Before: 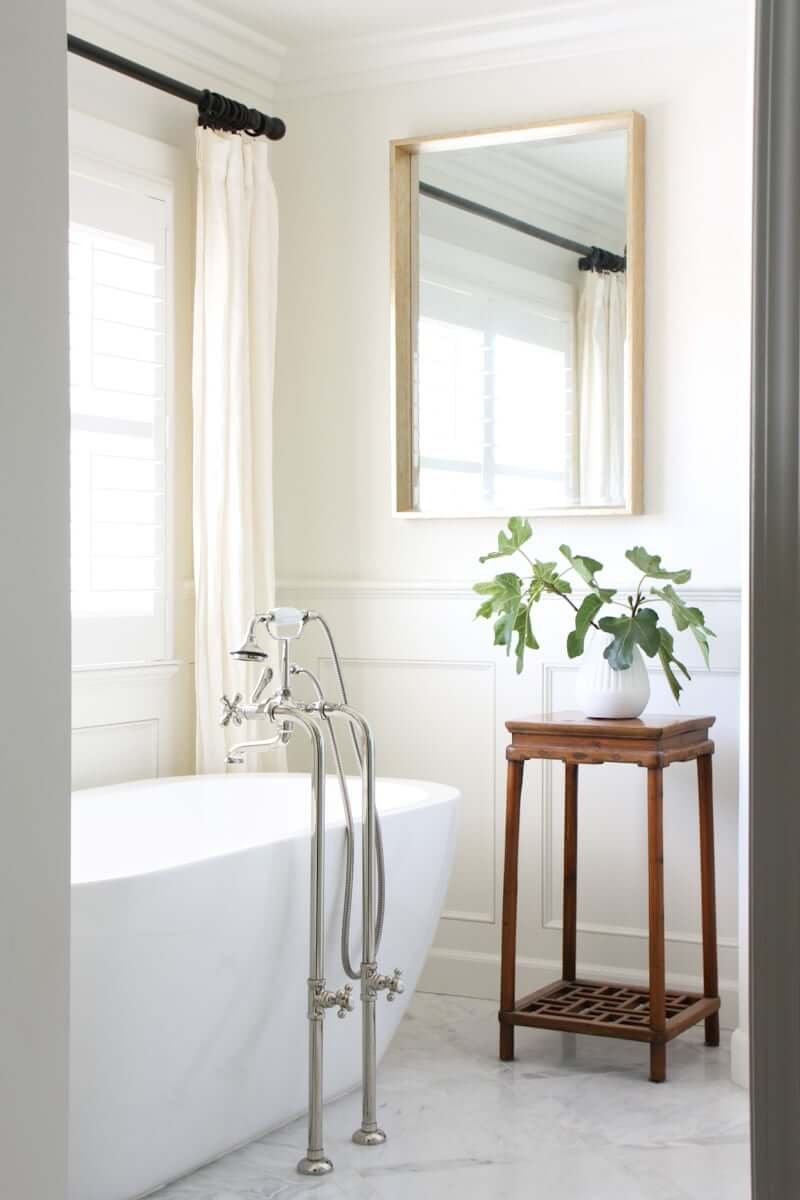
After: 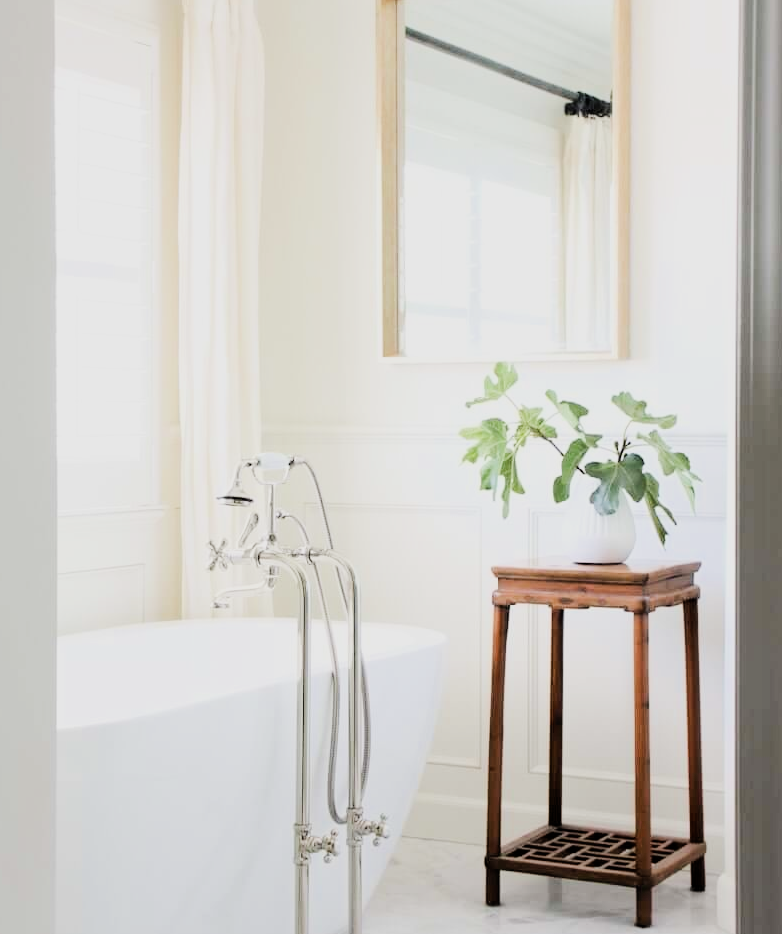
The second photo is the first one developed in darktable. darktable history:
crop and rotate: left 1.961%, top 12.939%, right 0.268%, bottom 9.148%
exposure: exposure 0.608 EV, compensate highlight preservation false
tone equalizer: -8 EV -0.754 EV, -7 EV -0.679 EV, -6 EV -0.579 EV, -5 EV -0.423 EV, -3 EV 0.368 EV, -2 EV 0.6 EV, -1 EV 0.676 EV, +0 EV 0.724 EV, edges refinement/feathering 500, mask exposure compensation -1.57 EV, preserve details no
filmic rgb: black relative exposure -6.07 EV, white relative exposure 6.98 EV, threshold 6 EV, hardness 2.25, enable highlight reconstruction true
